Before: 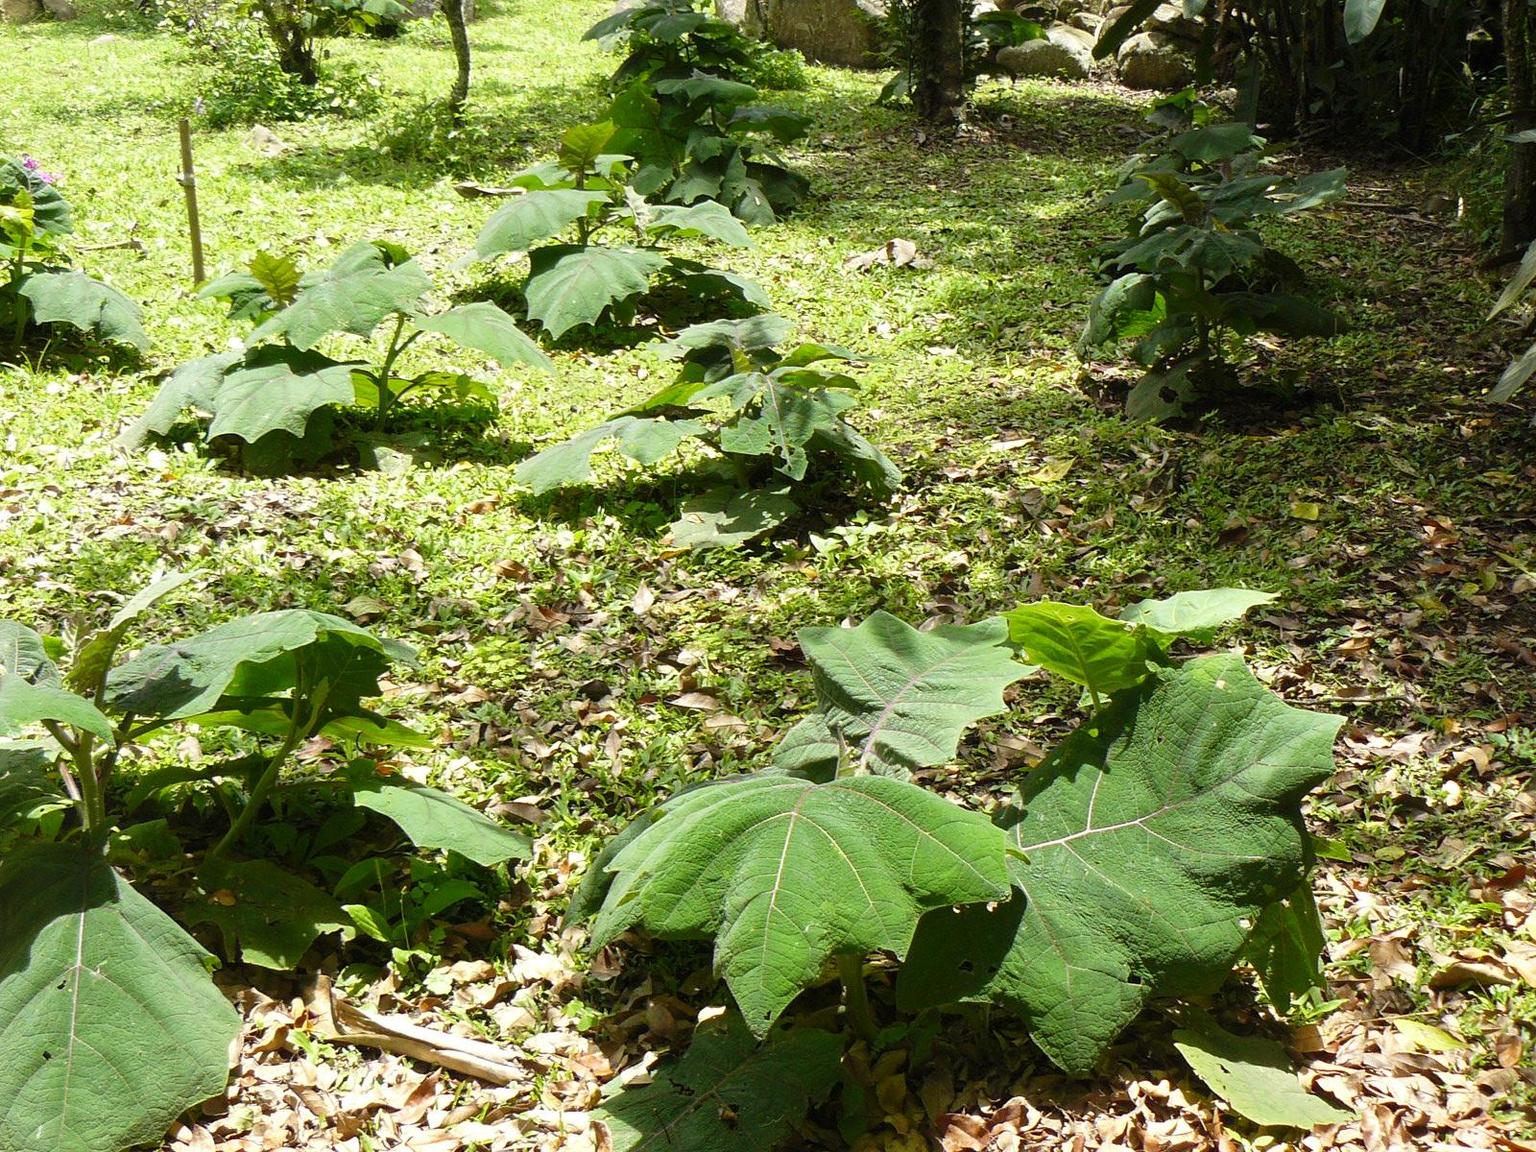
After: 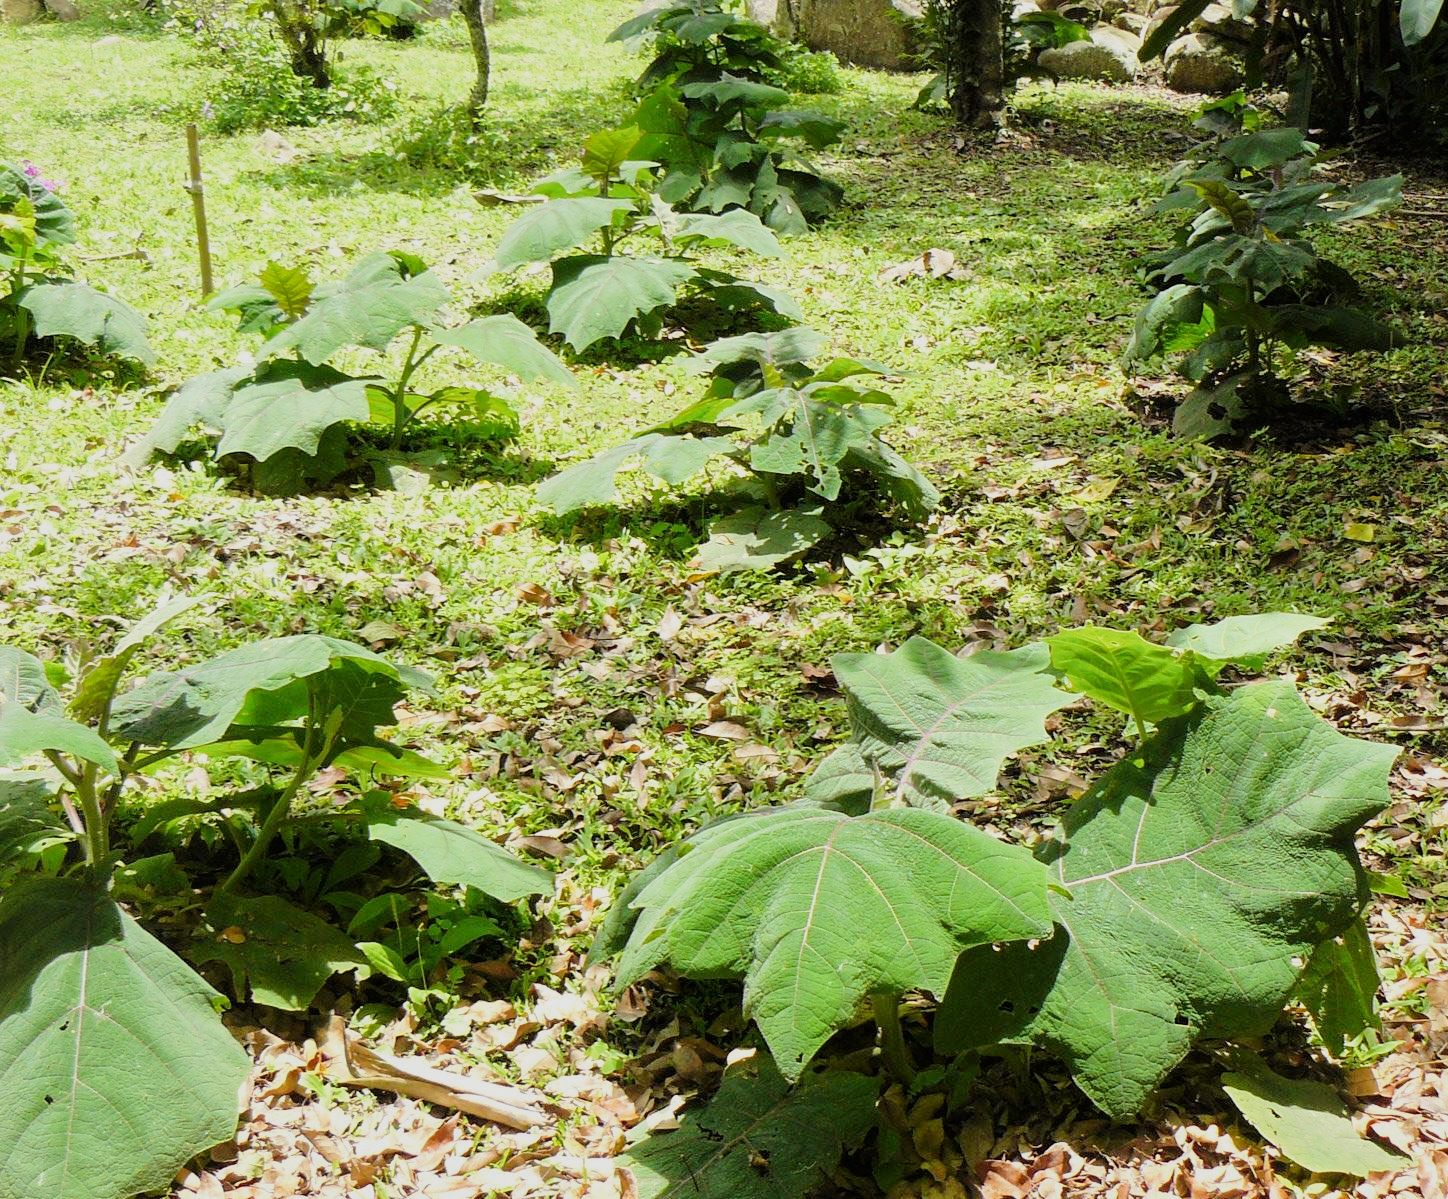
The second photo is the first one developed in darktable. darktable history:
shadows and highlights: shadows -20.23, white point adjustment -2.17, highlights -35.14
exposure: black level correction 0, exposure 0.903 EV, compensate highlight preservation false
filmic rgb: black relative exposure -7.65 EV, white relative exposure 4.56 EV, hardness 3.61
crop: right 9.487%, bottom 0.036%
